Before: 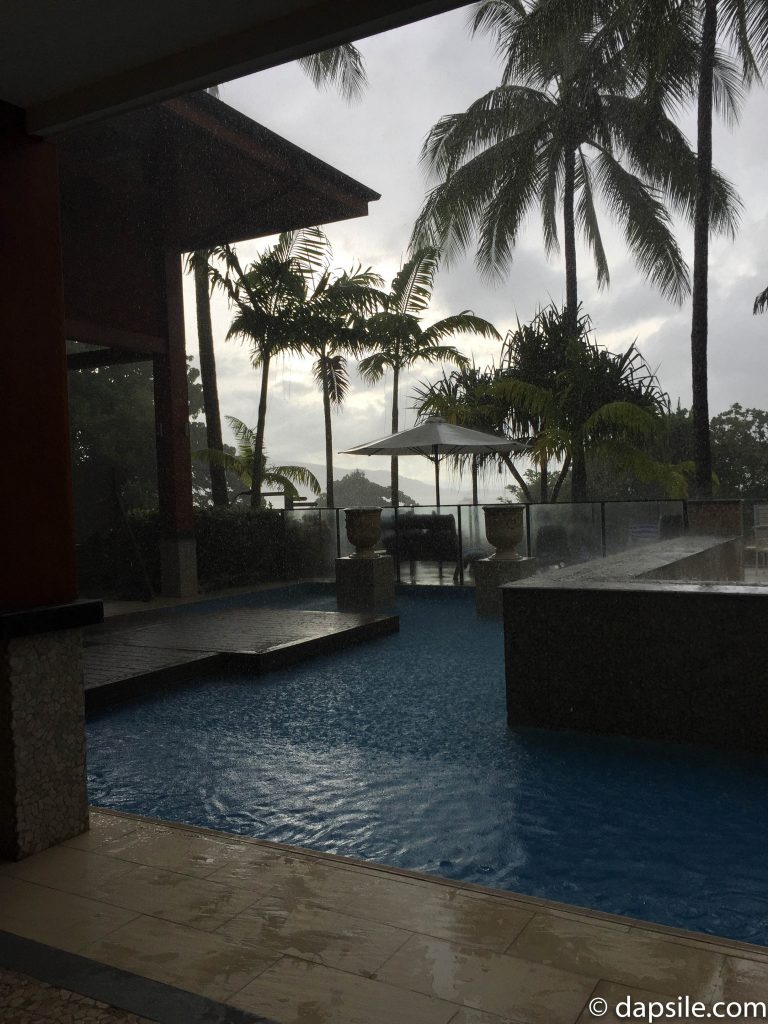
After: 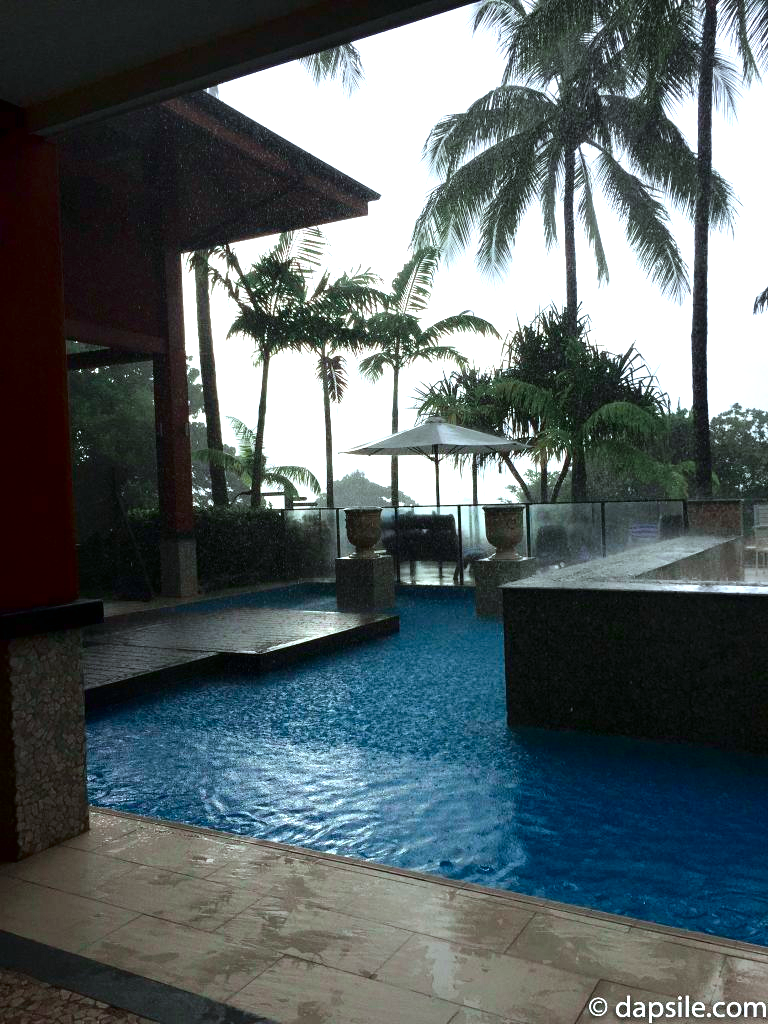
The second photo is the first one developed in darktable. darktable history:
color calibration: illuminant custom, x 0.368, y 0.373, temperature 4330.32 K
rgb curve: mode RGB, independent channels
exposure: black level correction 0, exposure 1.55 EV, compensate exposure bias true, compensate highlight preservation false
tone curve: curves: ch0 [(0, 0) (0.068, 0.012) (0.183, 0.089) (0.341, 0.283) (0.547, 0.532) (0.828, 0.815) (1, 0.983)]; ch1 [(0, 0) (0.23, 0.166) (0.34, 0.308) (0.371, 0.337) (0.429, 0.411) (0.477, 0.462) (0.499, 0.5) (0.529, 0.537) (0.559, 0.582) (0.743, 0.798) (1, 1)]; ch2 [(0, 0) (0.431, 0.414) (0.498, 0.503) (0.524, 0.528) (0.568, 0.546) (0.6, 0.597) (0.634, 0.645) (0.728, 0.742) (1, 1)], color space Lab, independent channels, preserve colors none
